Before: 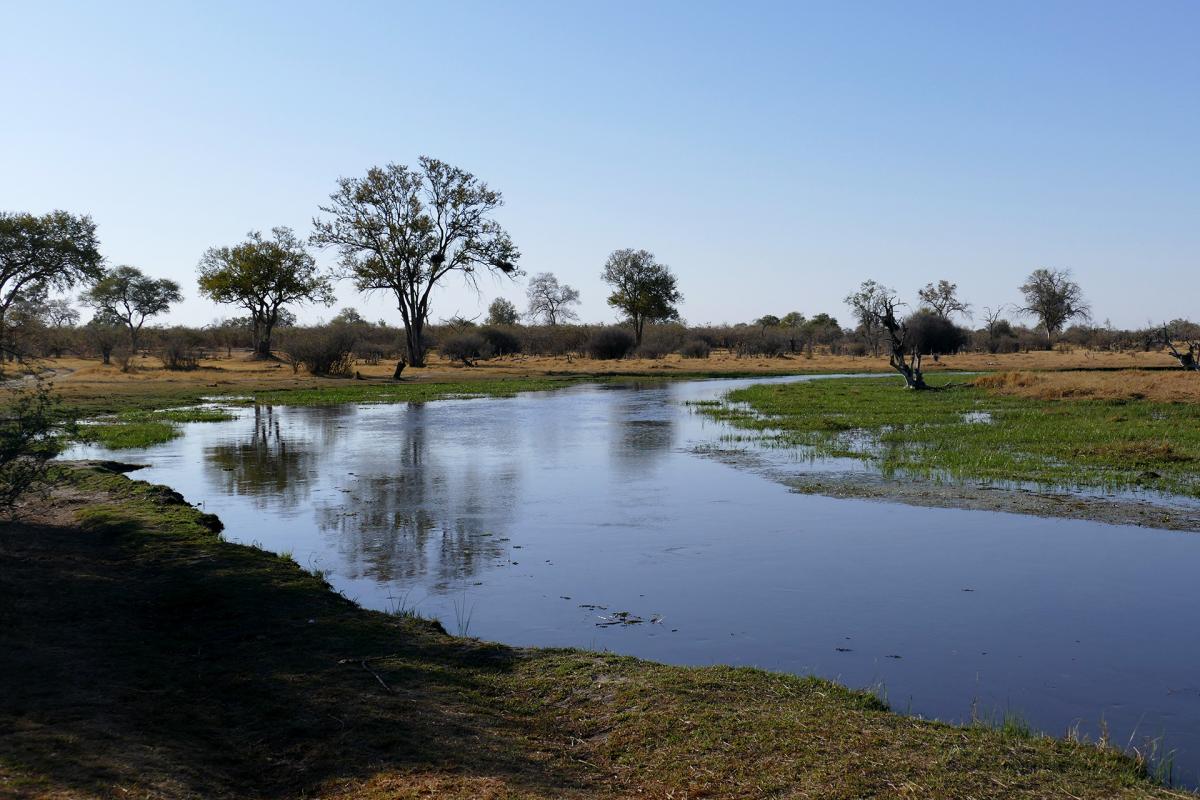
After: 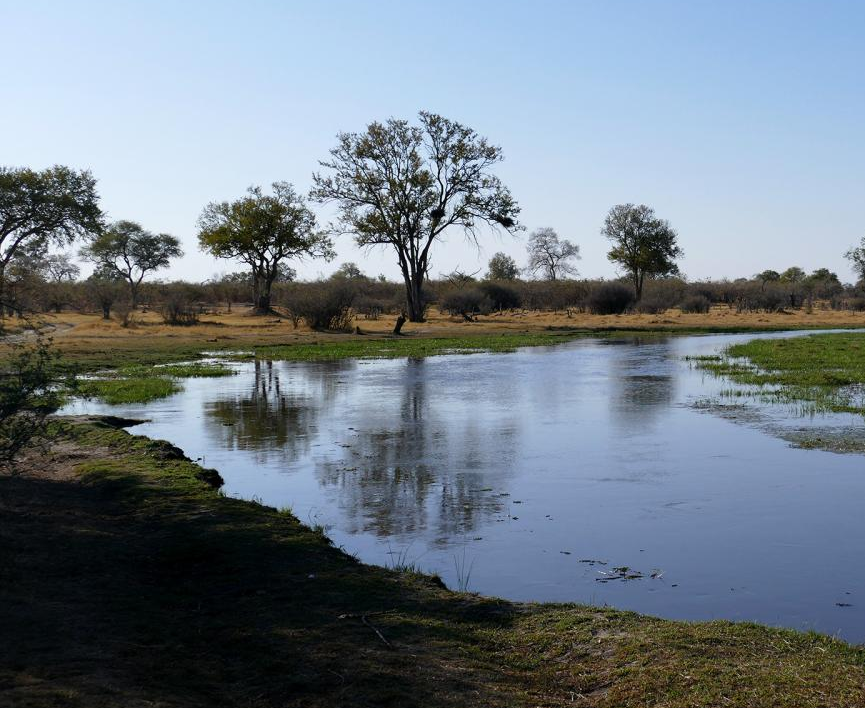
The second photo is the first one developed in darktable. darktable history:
crop: top 5.74%, right 27.908%, bottom 5.658%
